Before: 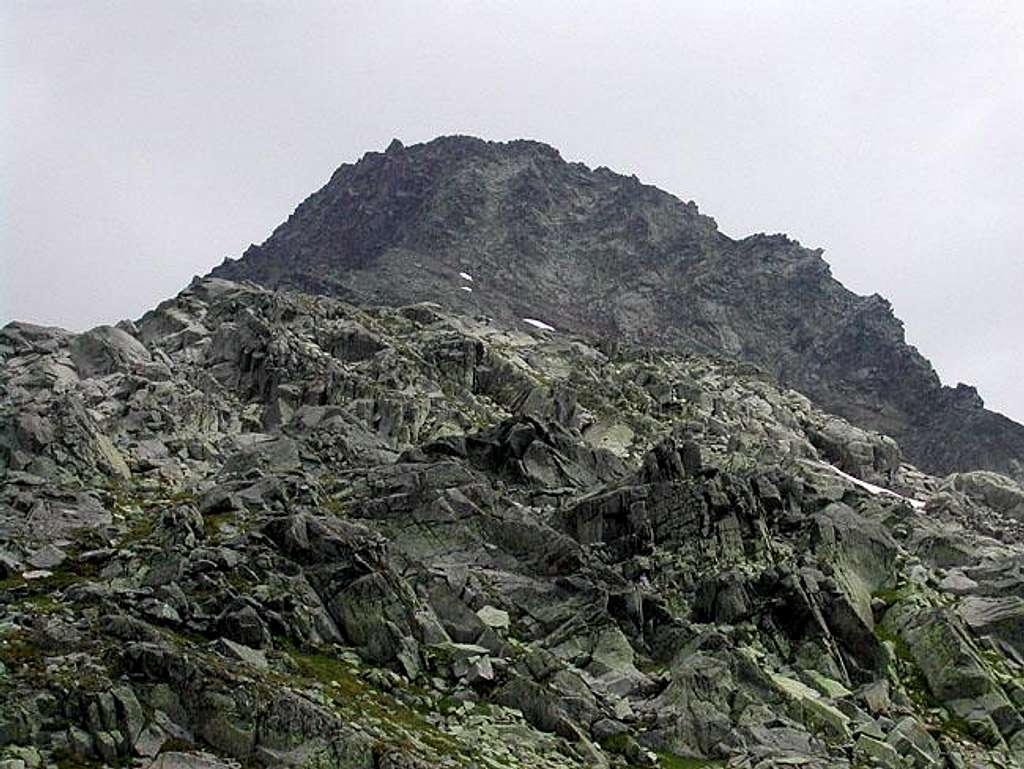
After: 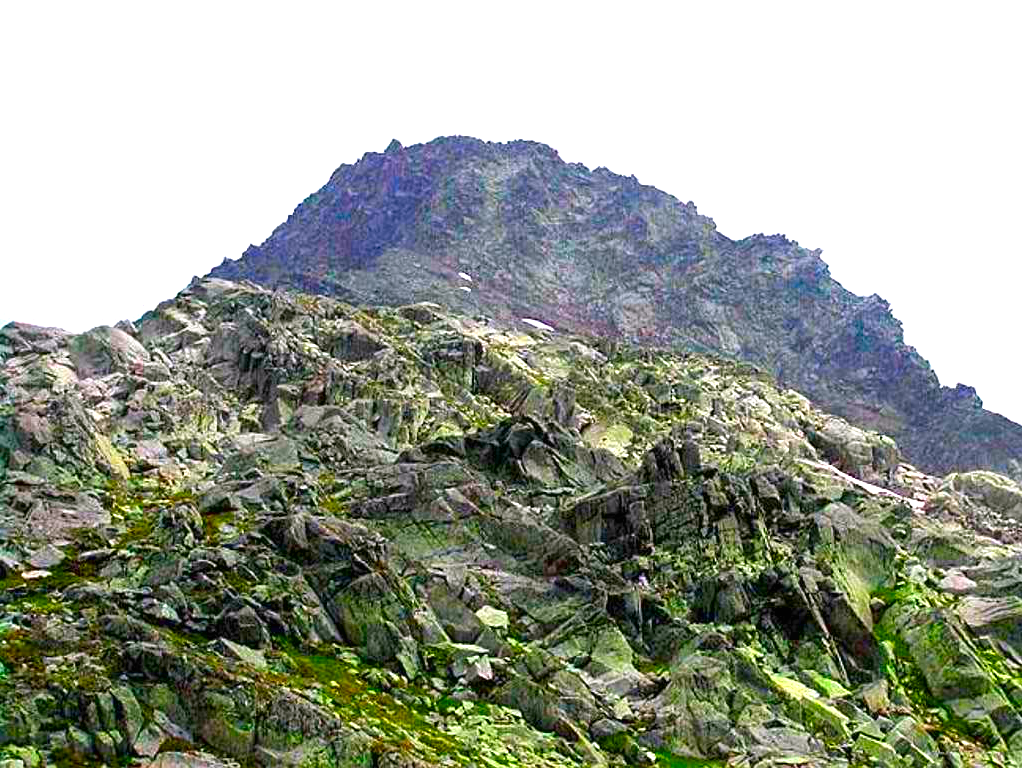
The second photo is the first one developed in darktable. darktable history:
exposure: black level correction 0, exposure 1.105 EV, compensate exposure bias true, compensate highlight preservation false
color correction: highlights a* 1.65, highlights b* -1.84, saturation 2.48
crop and rotate: left 0.161%, bottom 0.004%
